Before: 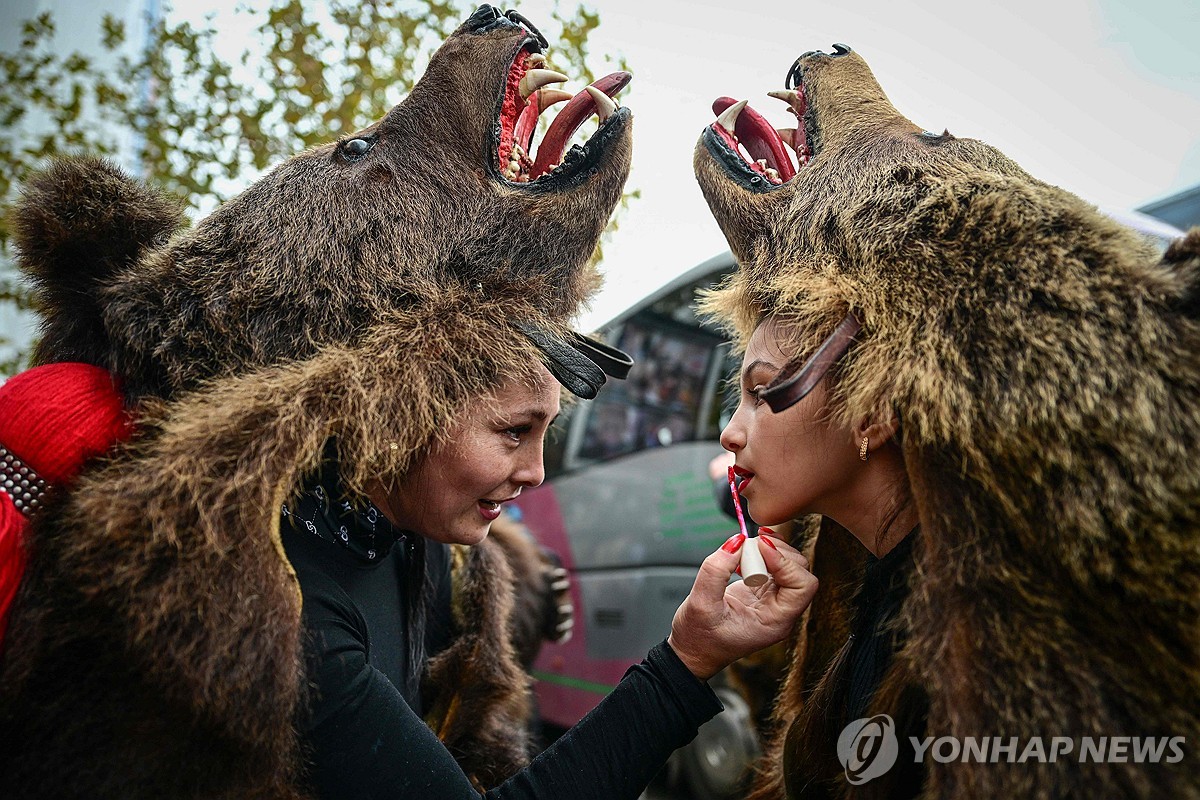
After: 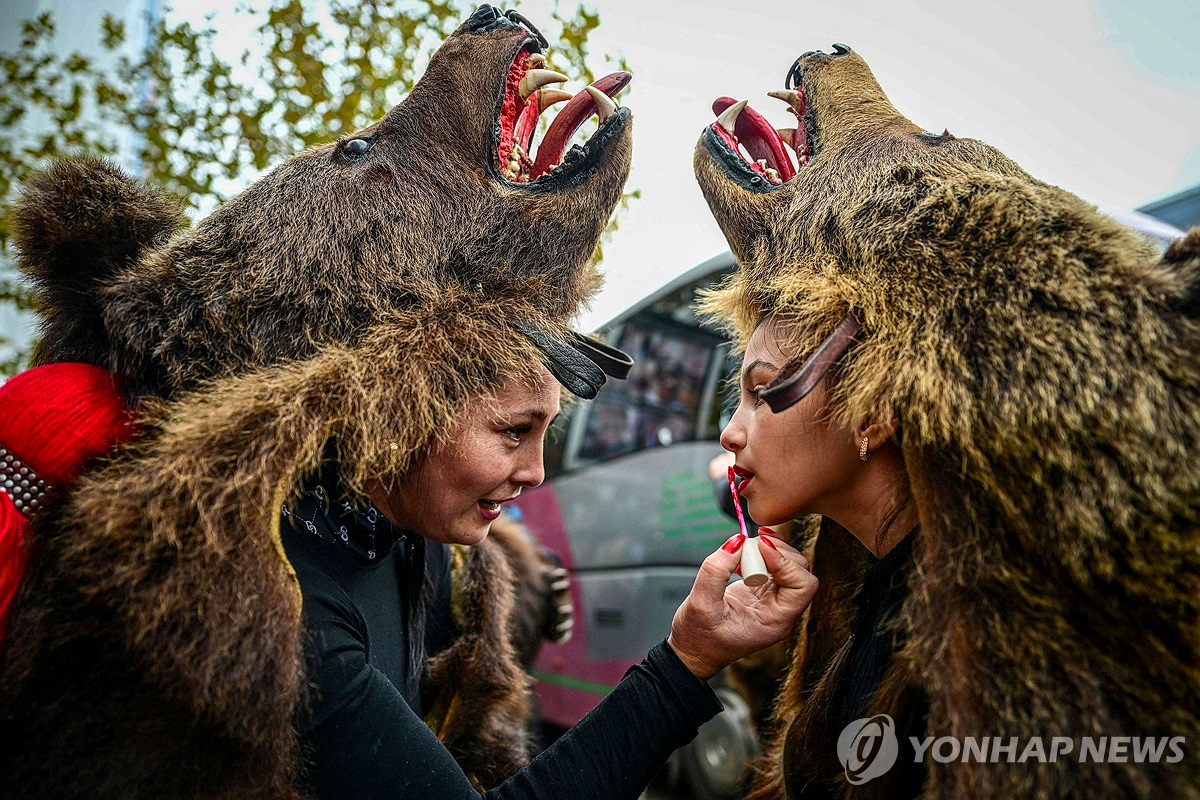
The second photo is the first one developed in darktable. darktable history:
color balance rgb: perceptual saturation grading › global saturation 17.598%, global vibrance 15.122%
local contrast: on, module defaults
